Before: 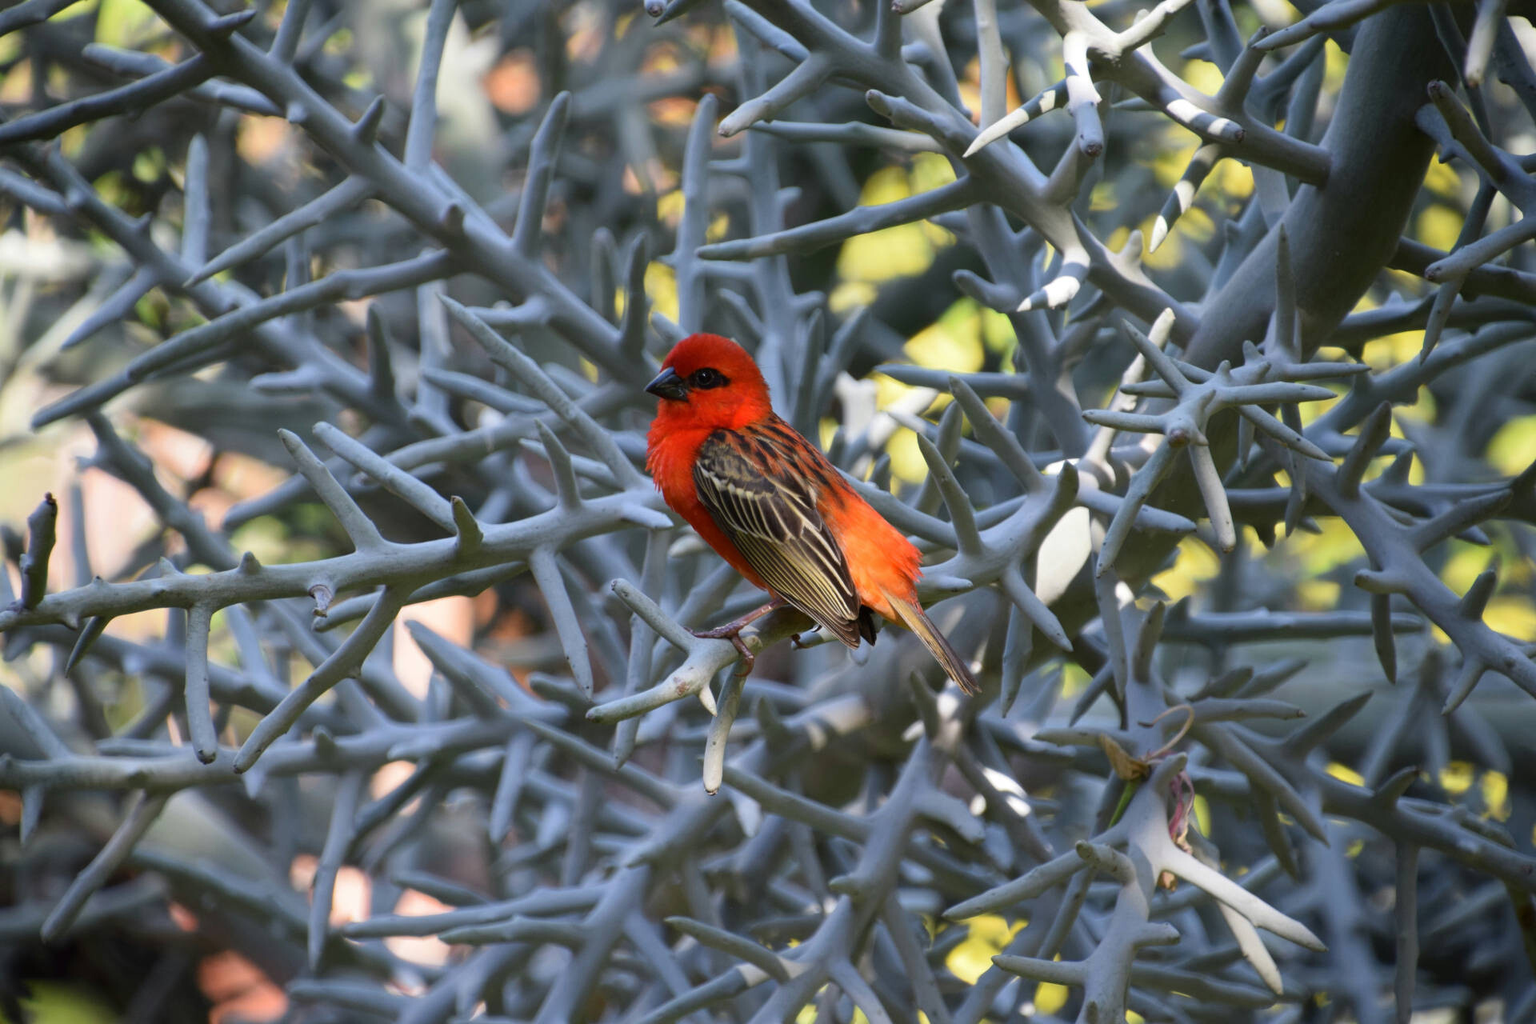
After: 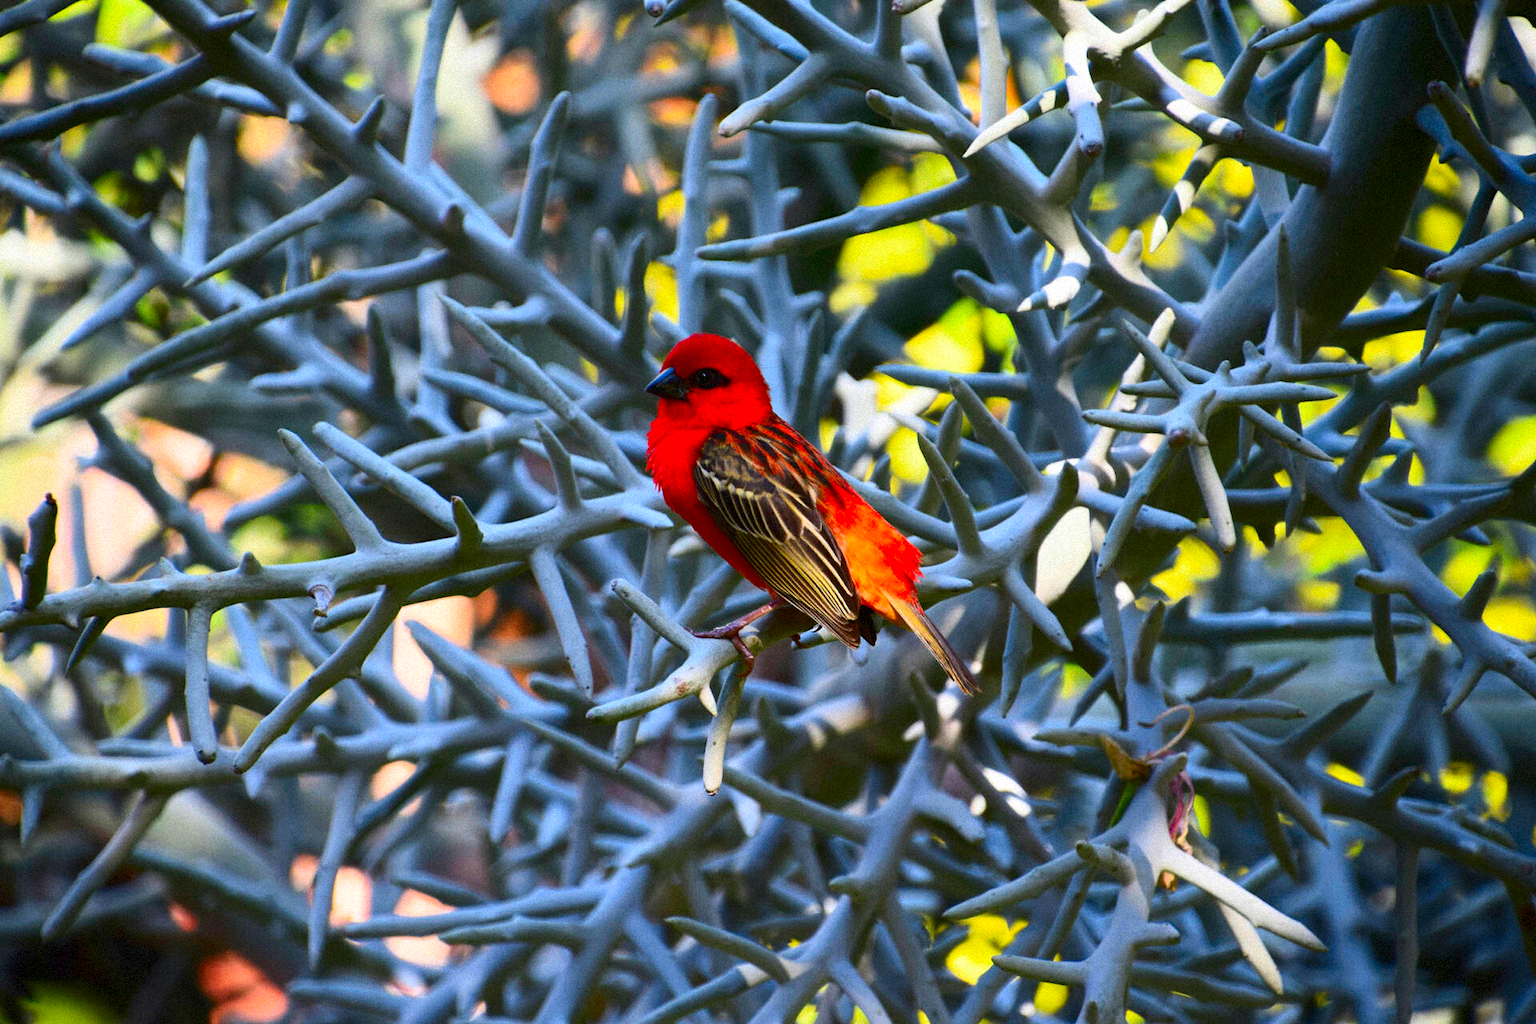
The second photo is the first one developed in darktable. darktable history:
grain: mid-tones bias 0%
contrast brightness saturation: contrast 0.26, brightness 0.02, saturation 0.87
